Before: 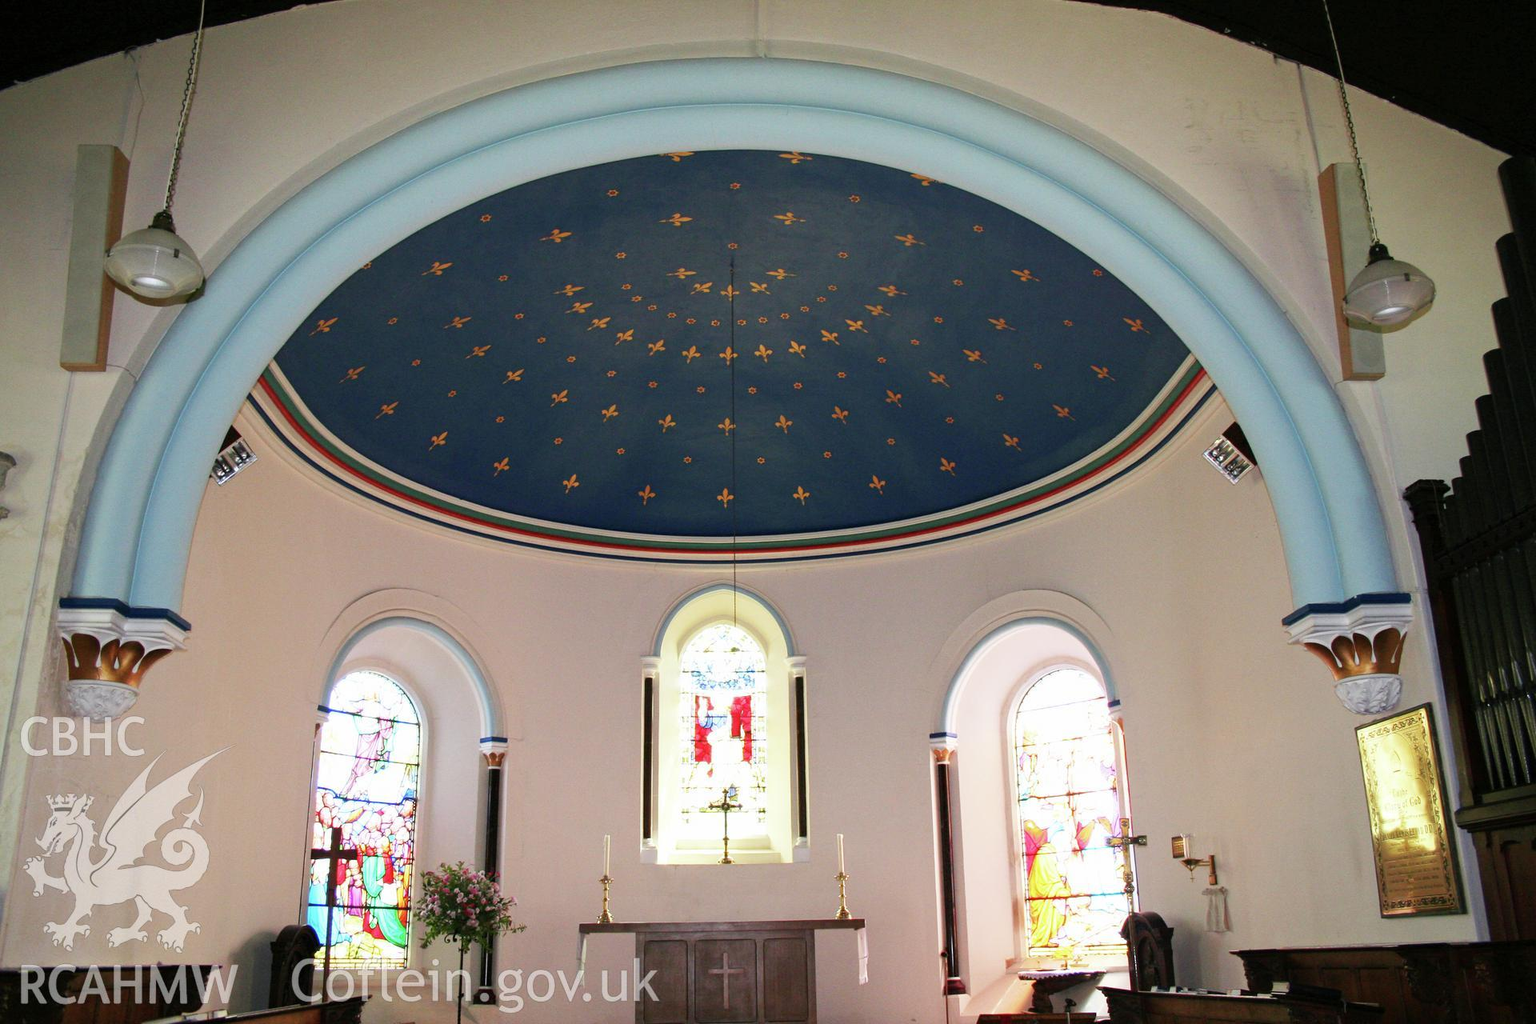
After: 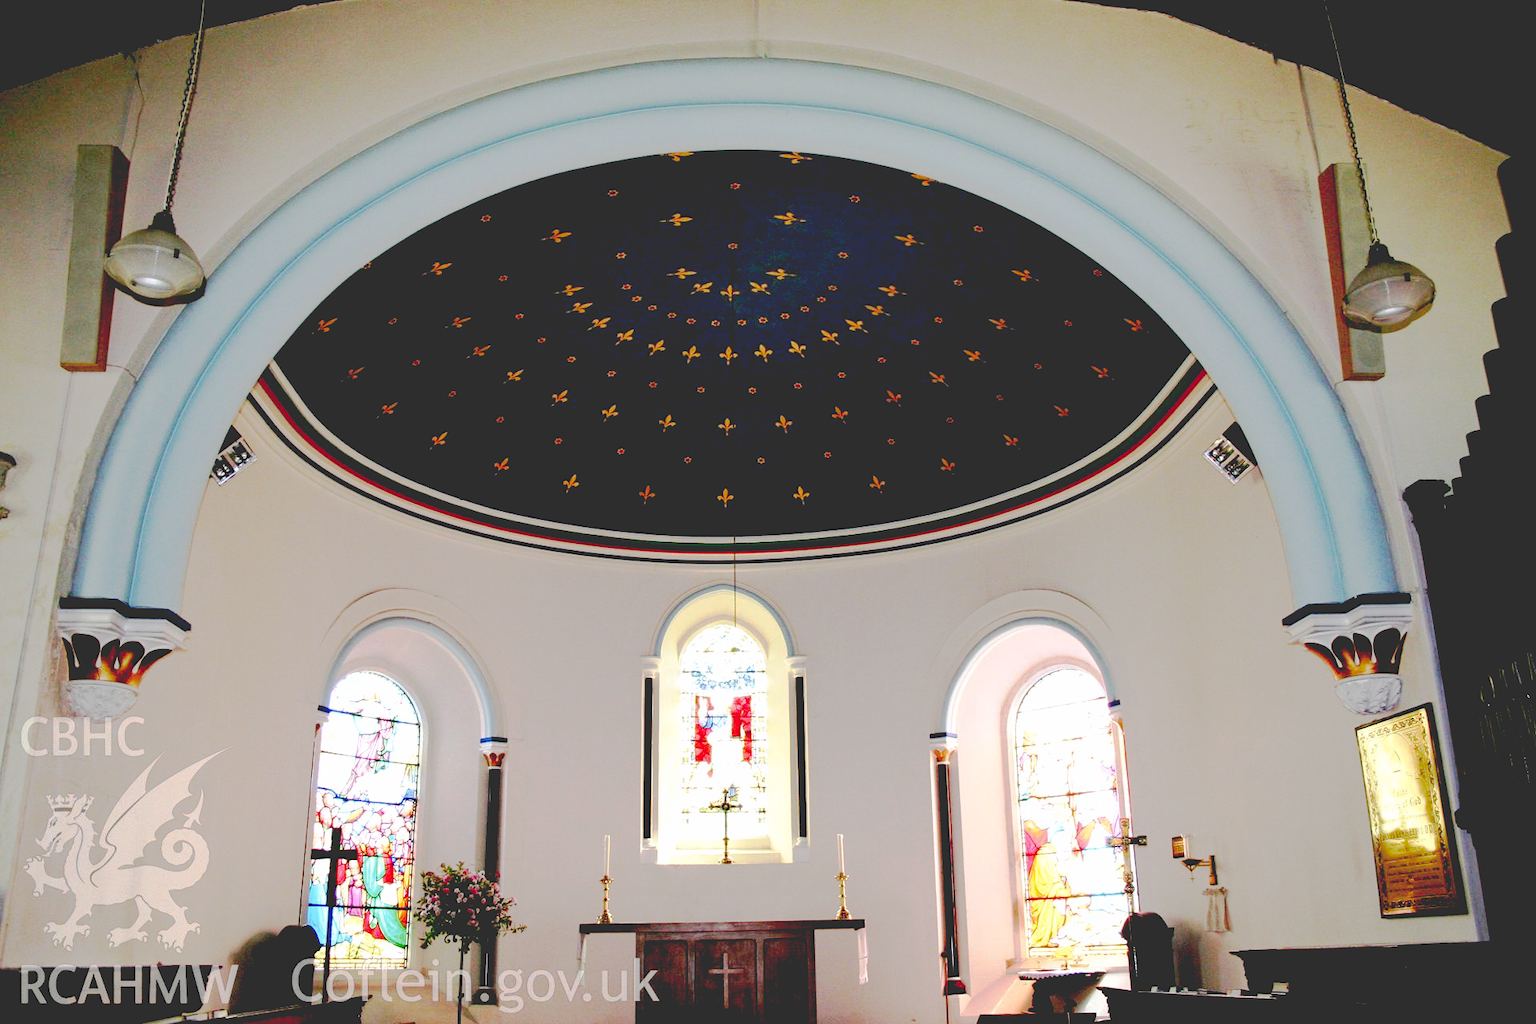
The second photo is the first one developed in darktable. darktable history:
base curve: curves: ch0 [(0.065, 0.026) (0.236, 0.358) (0.53, 0.546) (0.777, 0.841) (0.924, 0.992)], preserve colors none
